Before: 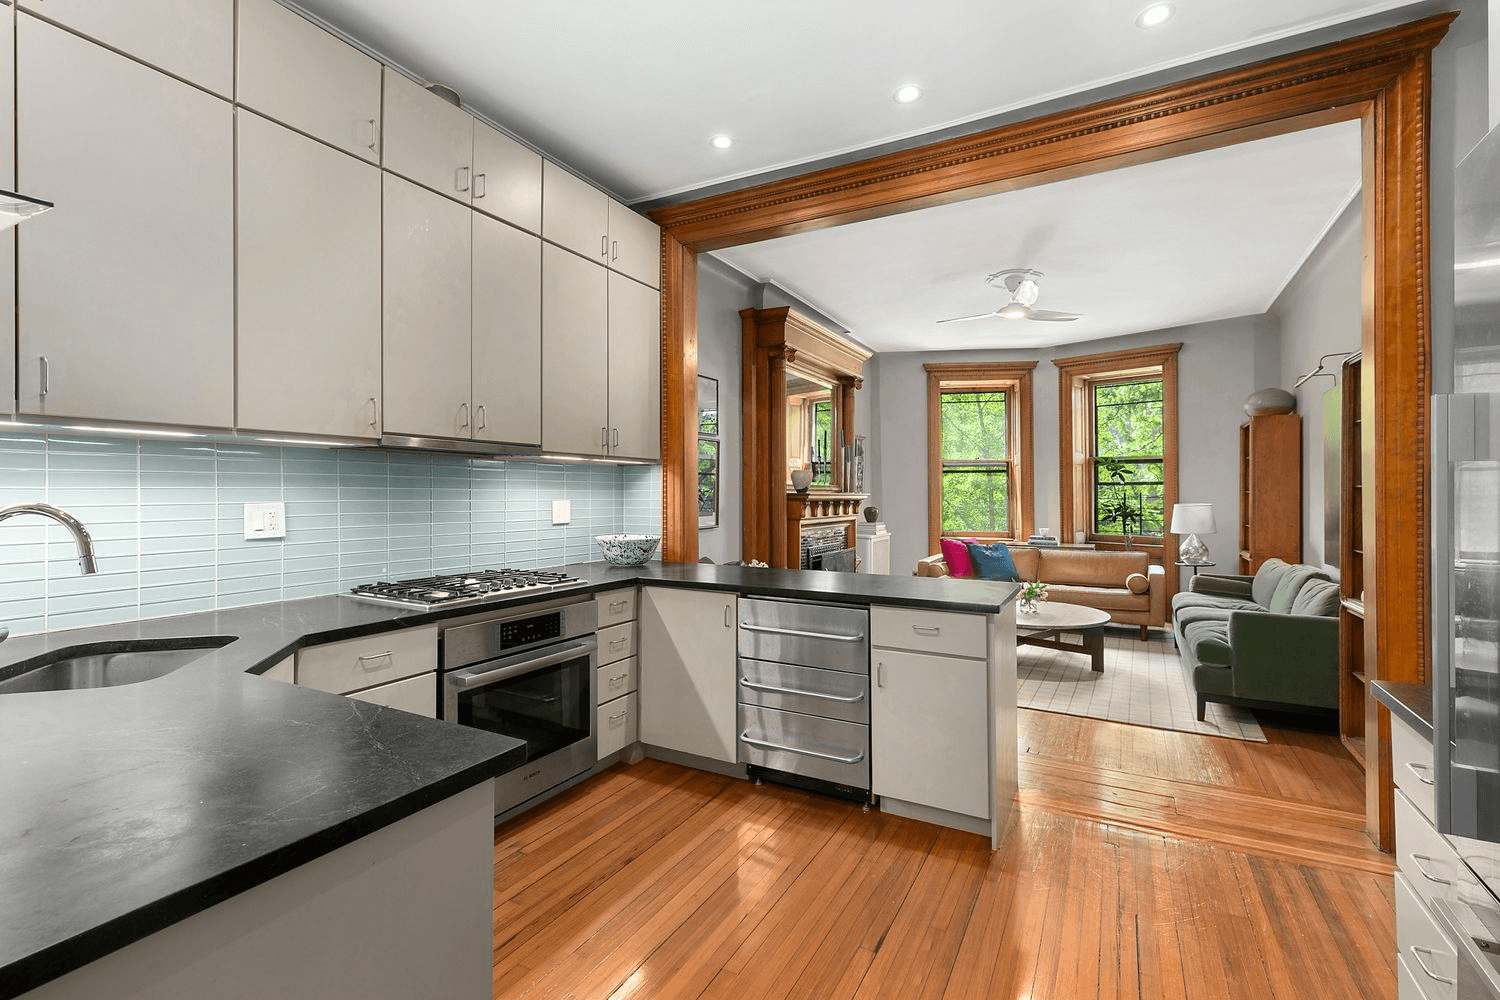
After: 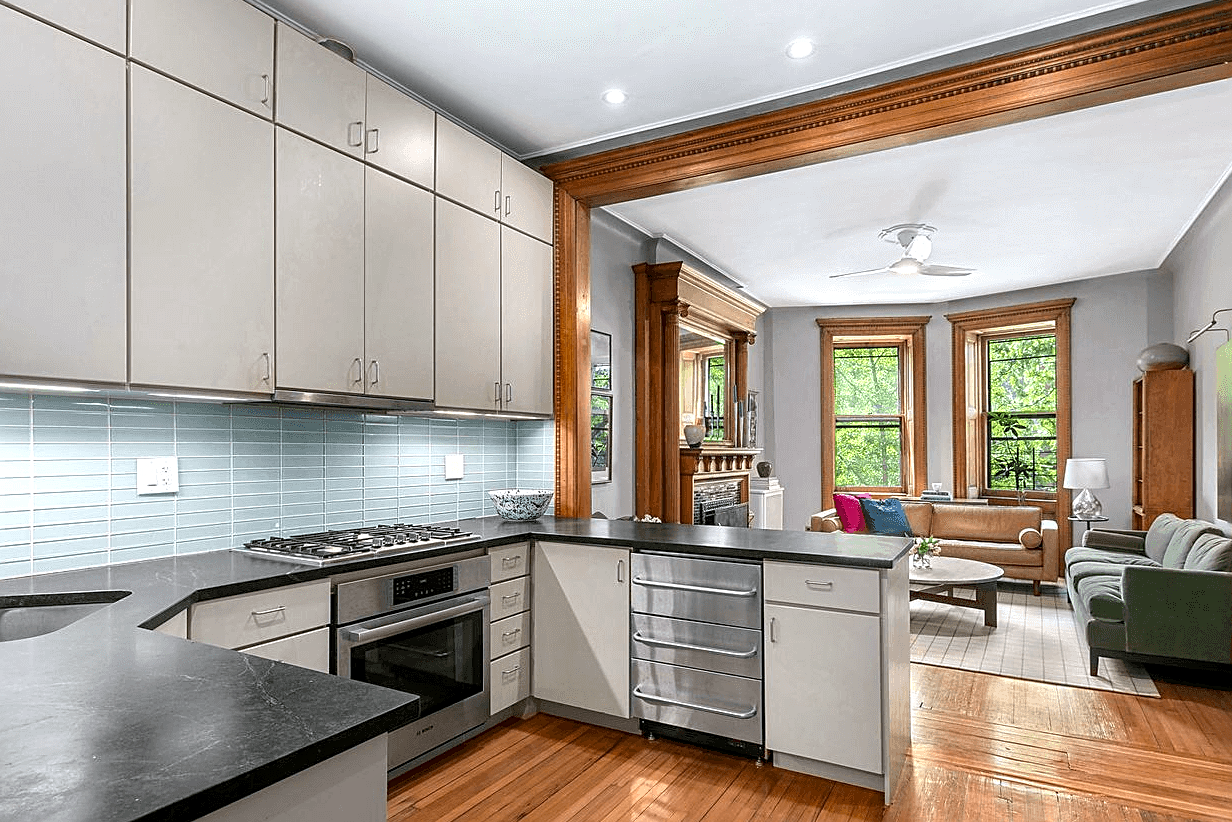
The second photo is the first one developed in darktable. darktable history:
local contrast: on, module defaults
sharpen: on, module defaults
exposure: exposure 0.236 EV, compensate highlight preservation false
crop and rotate: left 7.196%, top 4.574%, right 10.605%, bottom 13.178%
white balance: red 0.983, blue 1.036
